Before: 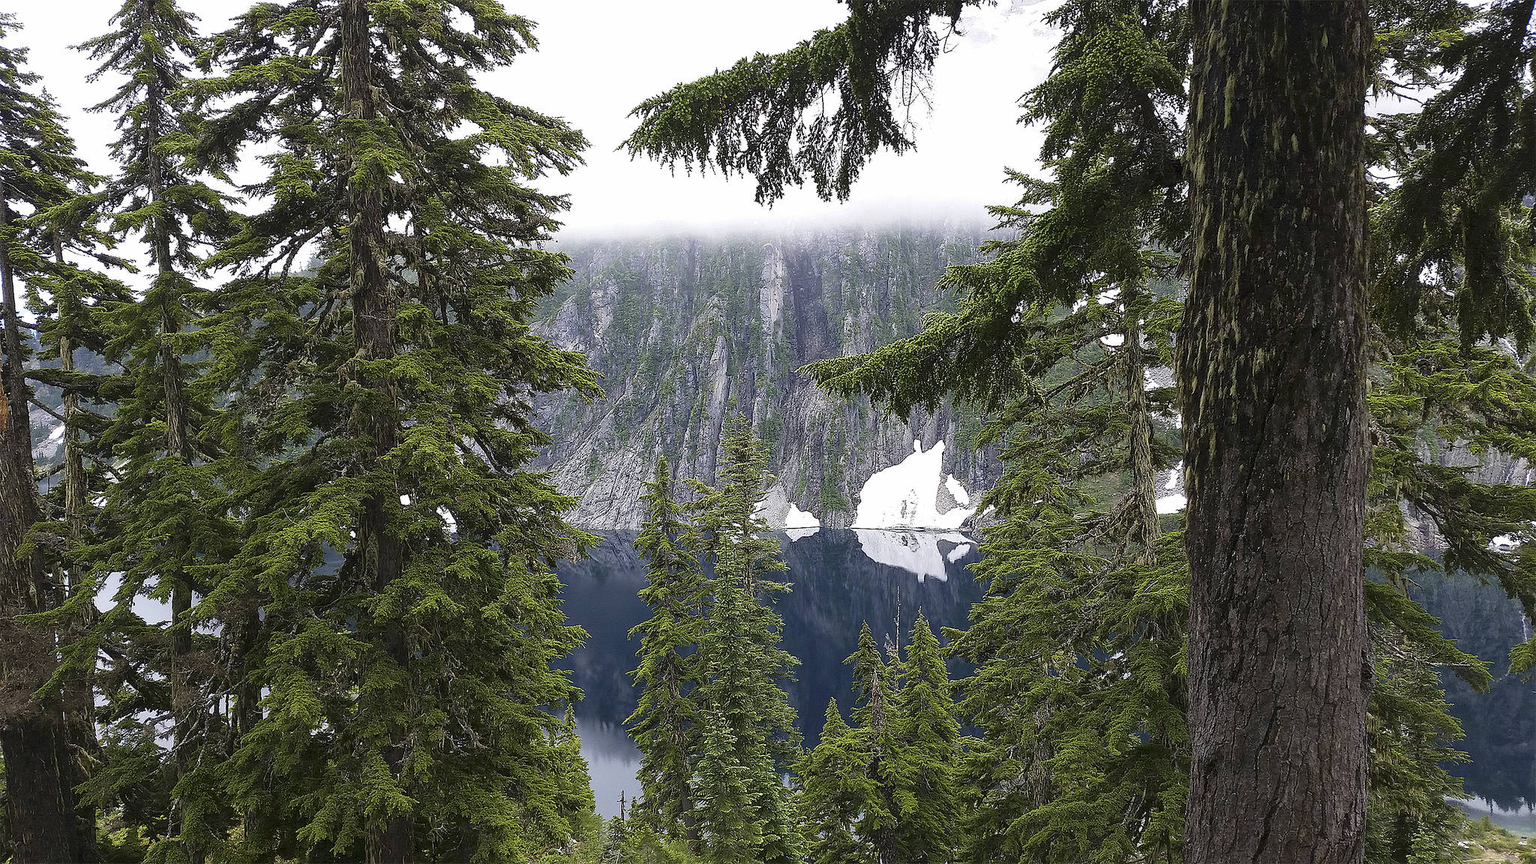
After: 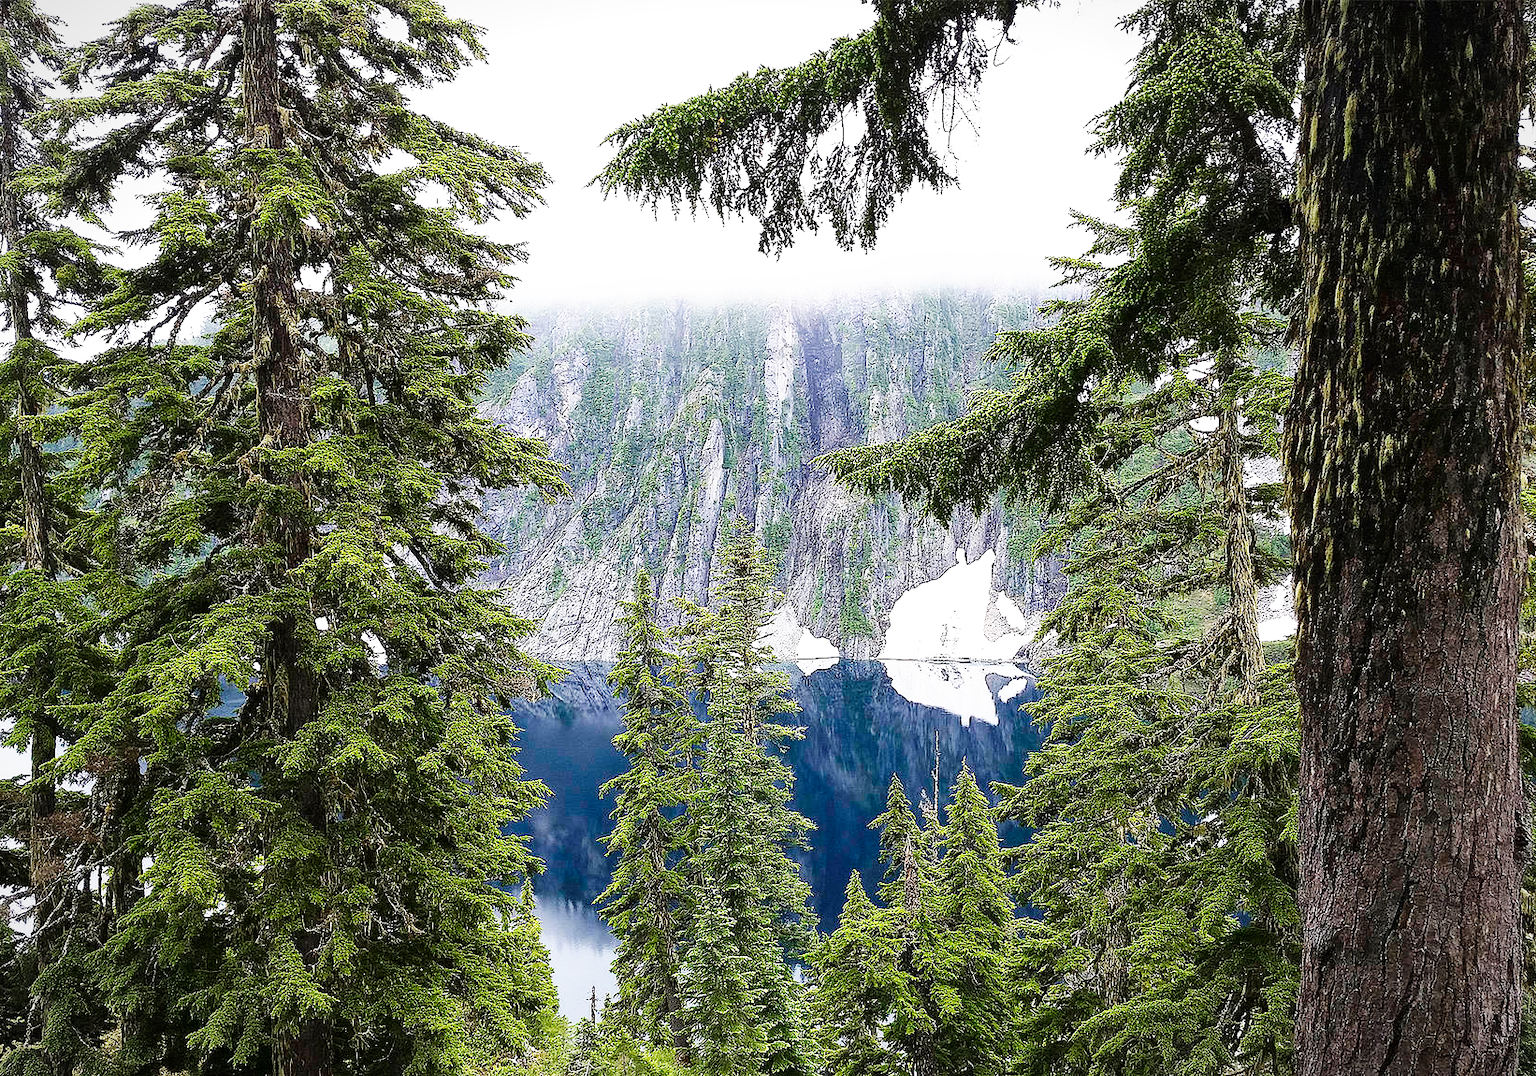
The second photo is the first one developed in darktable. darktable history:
vignetting: fall-off start 100%, brightness -0.282, width/height ratio 1.31
rotate and perspective: crop left 0, crop top 0
crop and rotate: left 9.597%, right 10.195%
base curve: curves: ch0 [(0, 0) (0.007, 0.004) (0.027, 0.03) (0.046, 0.07) (0.207, 0.54) (0.442, 0.872) (0.673, 0.972) (1, 1)], preserve colors none
